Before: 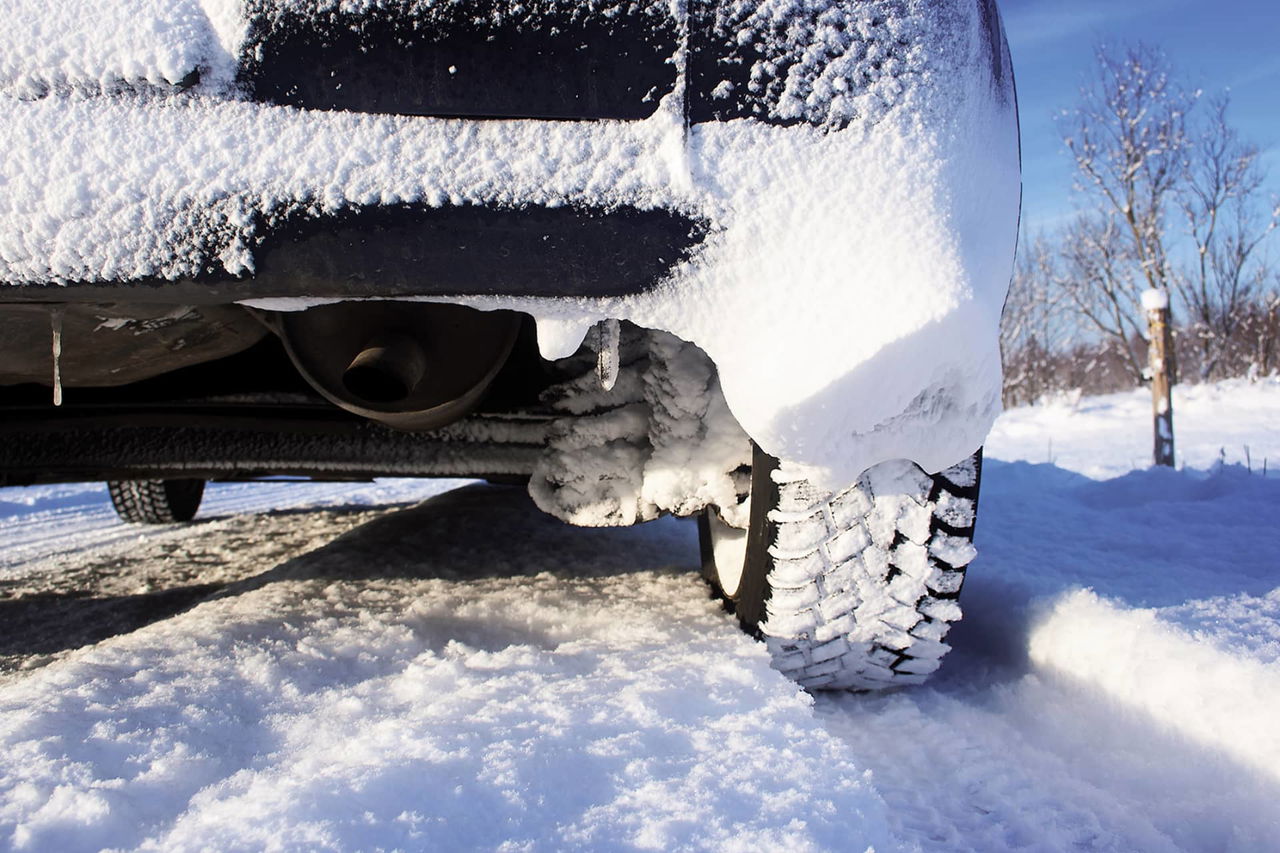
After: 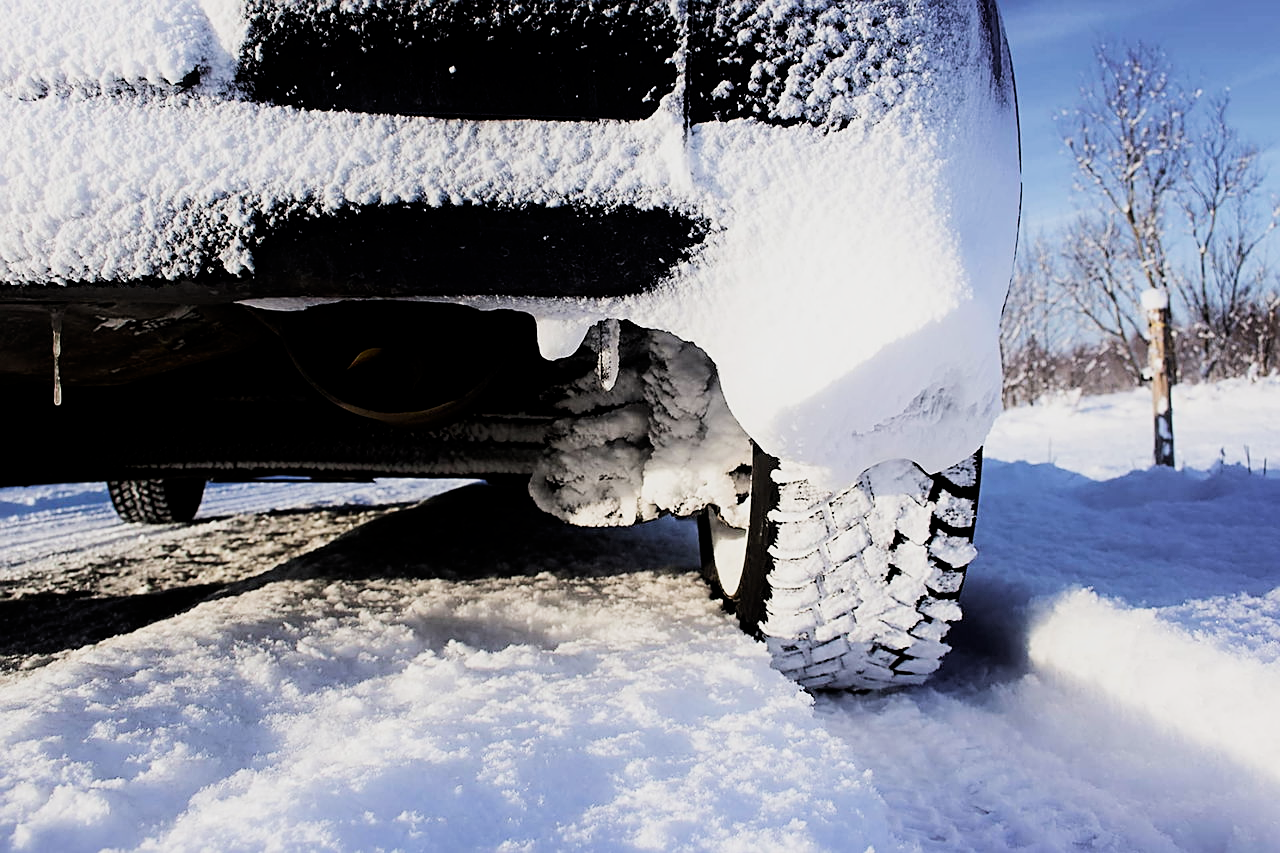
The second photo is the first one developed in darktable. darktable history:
filmic rgb: black relative exposure -5 EV, white relative exposure 3.5 EV, hardness 3.19, contrast 1.3, highlights saturation mix -50%
shadows and highlights: shadows -70, highlights 35, soften with gaussian
sharpen: on, module defaults
